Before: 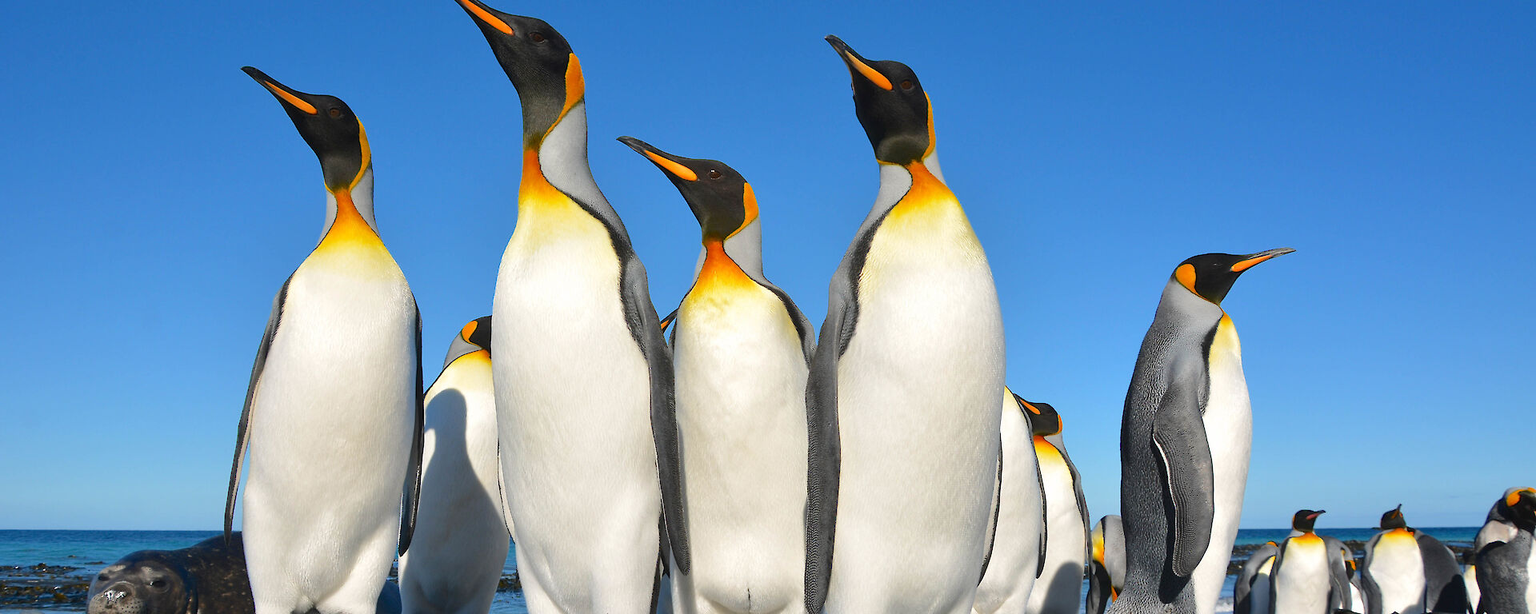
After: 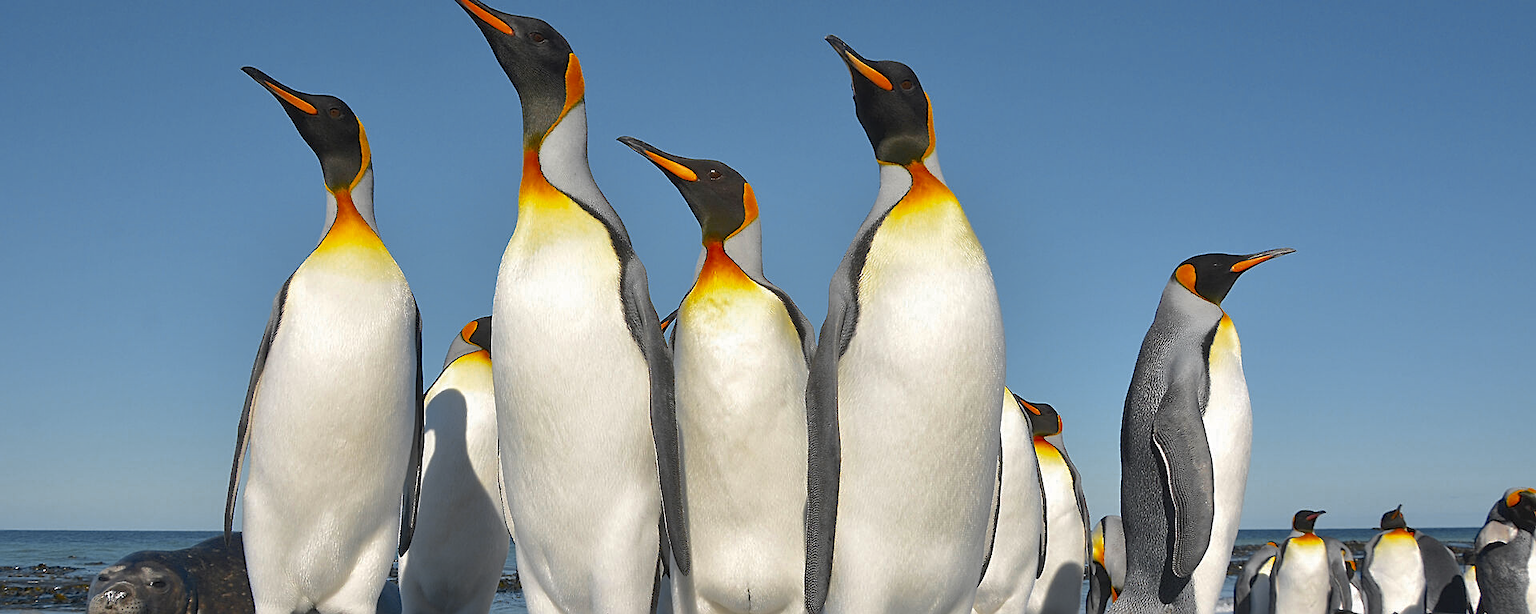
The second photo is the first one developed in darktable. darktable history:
vibrance: vibrance 10%
shadows and highlights: on, module defaults
color zones: curves: ch0 [(0.035, 0.242) (0.25, 0.5) (0.384, 0.214) (0.488, 0.255) (0.75, 0.5)]; ch1 [(0.063, 0.379) (0.25, 0.5) (0.354, 0.201) (0.489, 0.085) (0.729, 0.271)]; ch2 [(0.25, 0.5) (0.38, 0.517) (0.442, 0.51) (0.735, 0.456)]
sharpen: on, module defaults
